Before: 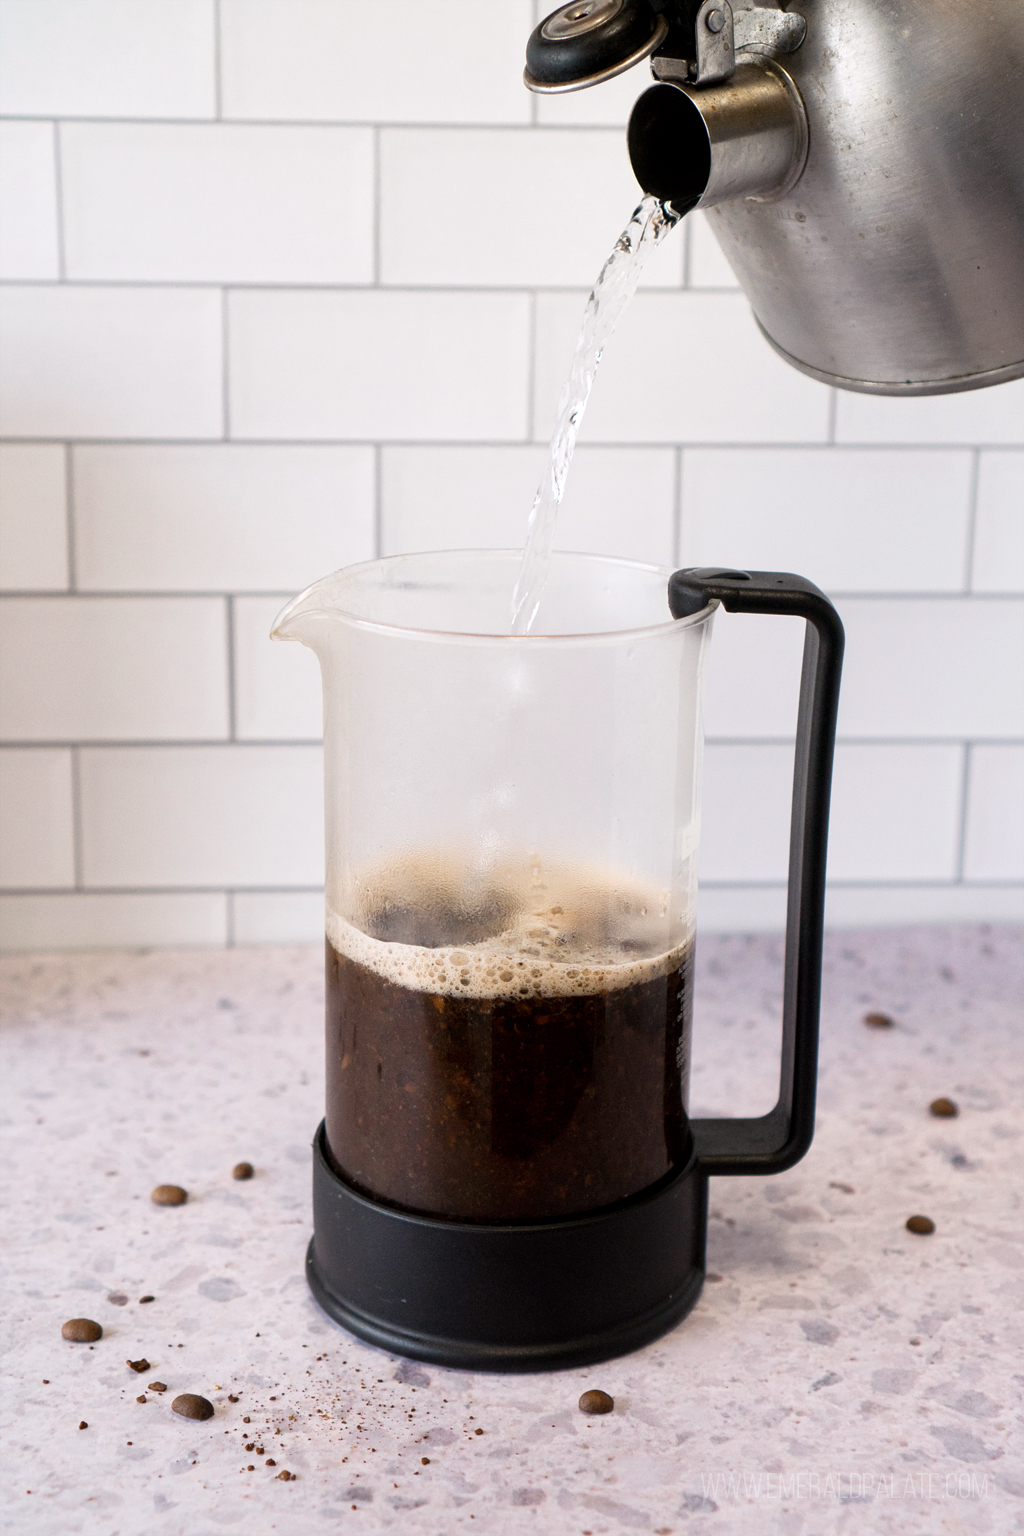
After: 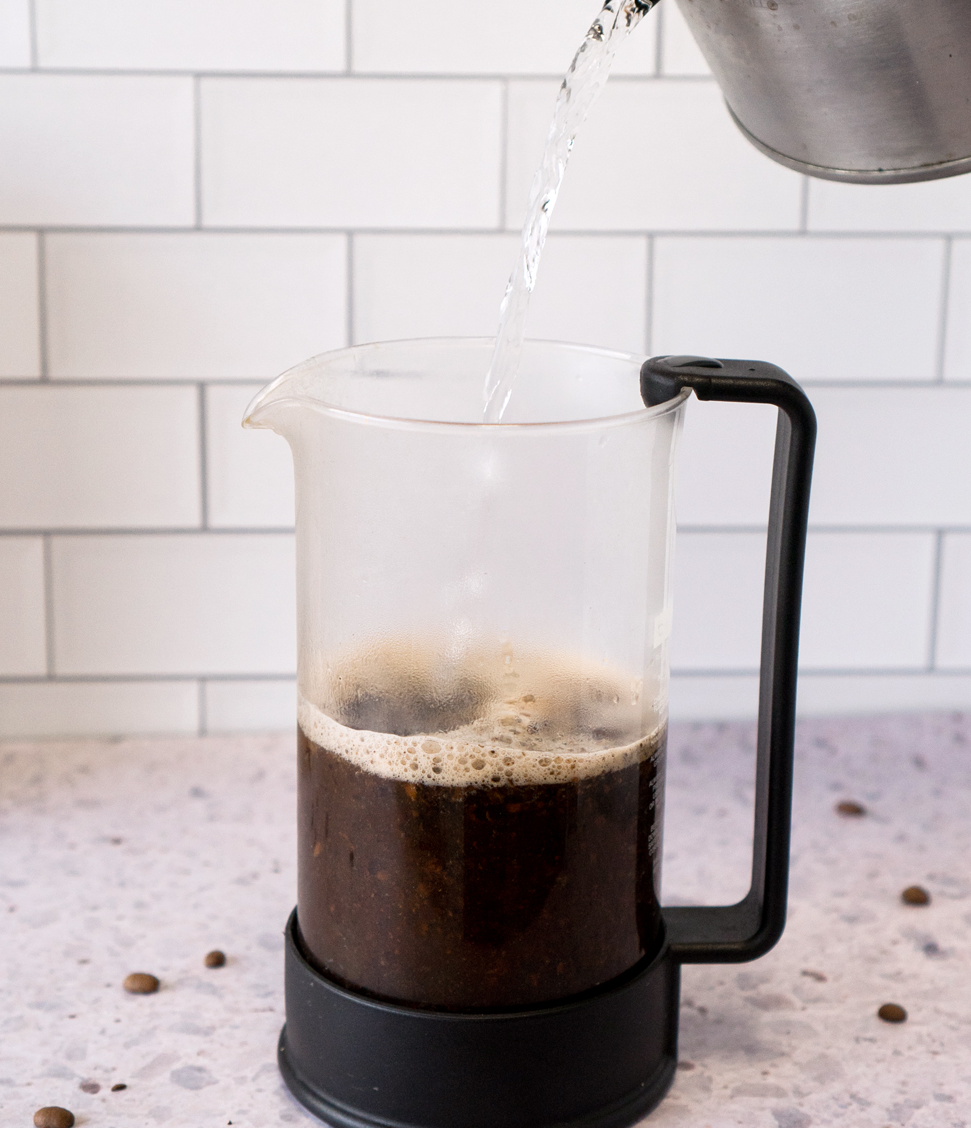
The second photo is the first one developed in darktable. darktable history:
crop and rotate: left 2.8%, top 13.805%, right 2.355%, bottom 12.736%
